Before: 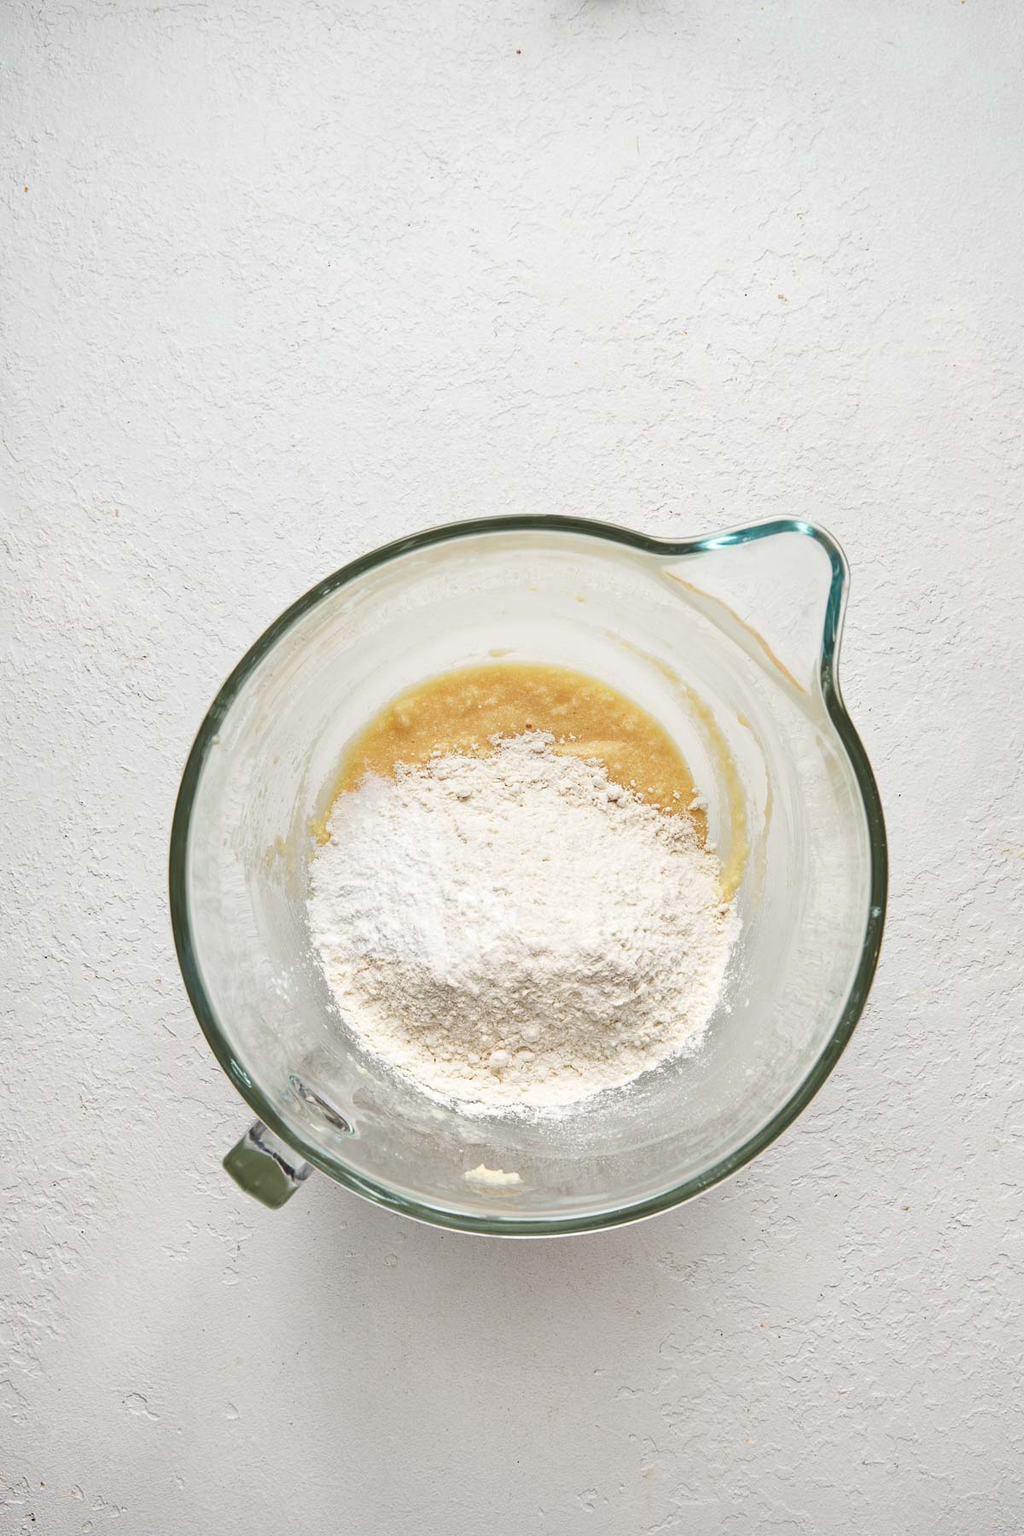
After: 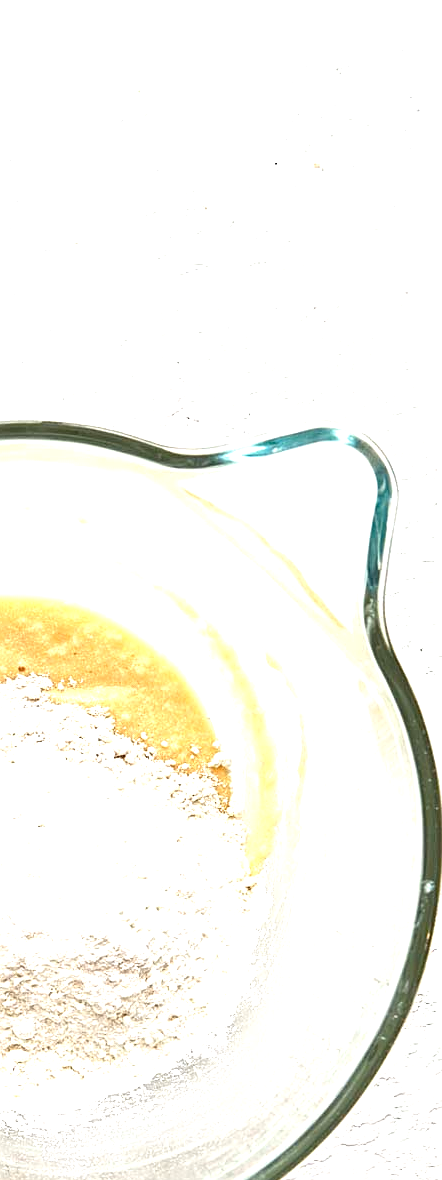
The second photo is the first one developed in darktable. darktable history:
exposure: black level correction 0.008, exposure 0.987 EV, compensate highlight preservation false
crop and rotate: left 49.888%, top 10.145%, right 13.252%, bottom 24.26%
sharpen: on, module defaults
